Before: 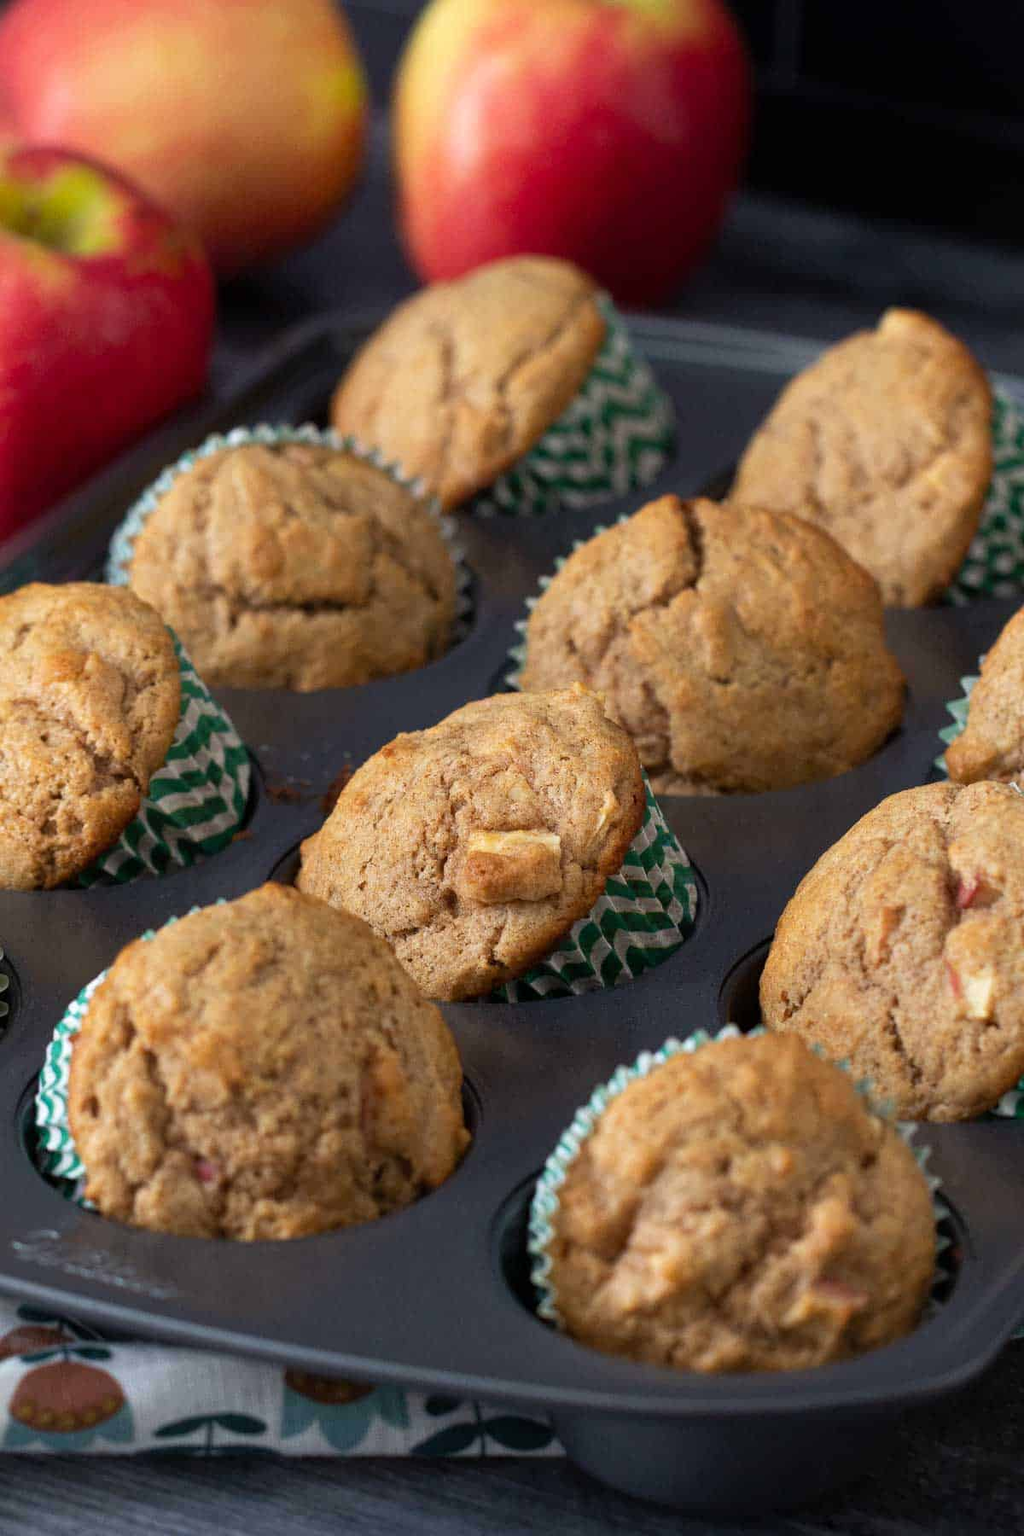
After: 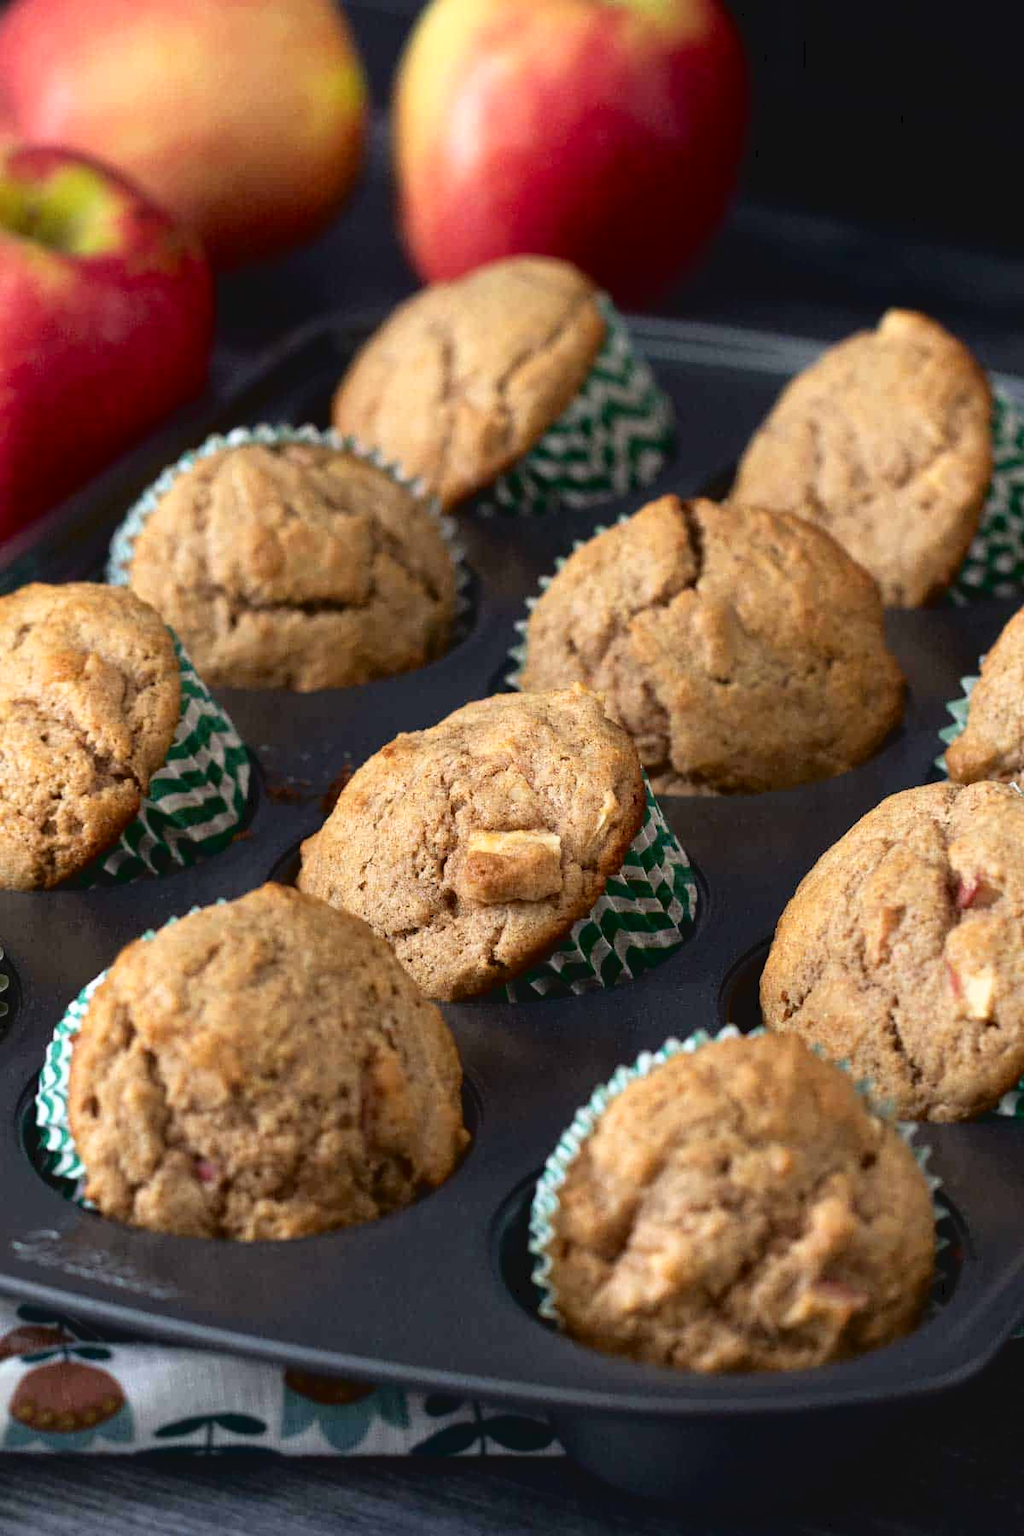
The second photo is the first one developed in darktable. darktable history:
tone curve: curves: ch0 [(0, 0) (0.003, 0.047) (0.011, 0.047) (0.025, 0.047) (0.044, 0.049) (0.069, 0.051) (0.1, 0.062) (0.136, 0.086) (0.177, 0.125) (0.224, 0.178) (0.277, 0.246) (0.335, 0.324) (0.399, 0.407) (0.468, 0.48) (0.543, 0.57) (0.623, 0.675) (0.709, 0.772) (0.801, 0.876) (0.898, 0.963) (1, 1)], color space Lab, independent channels, preserve colors none
